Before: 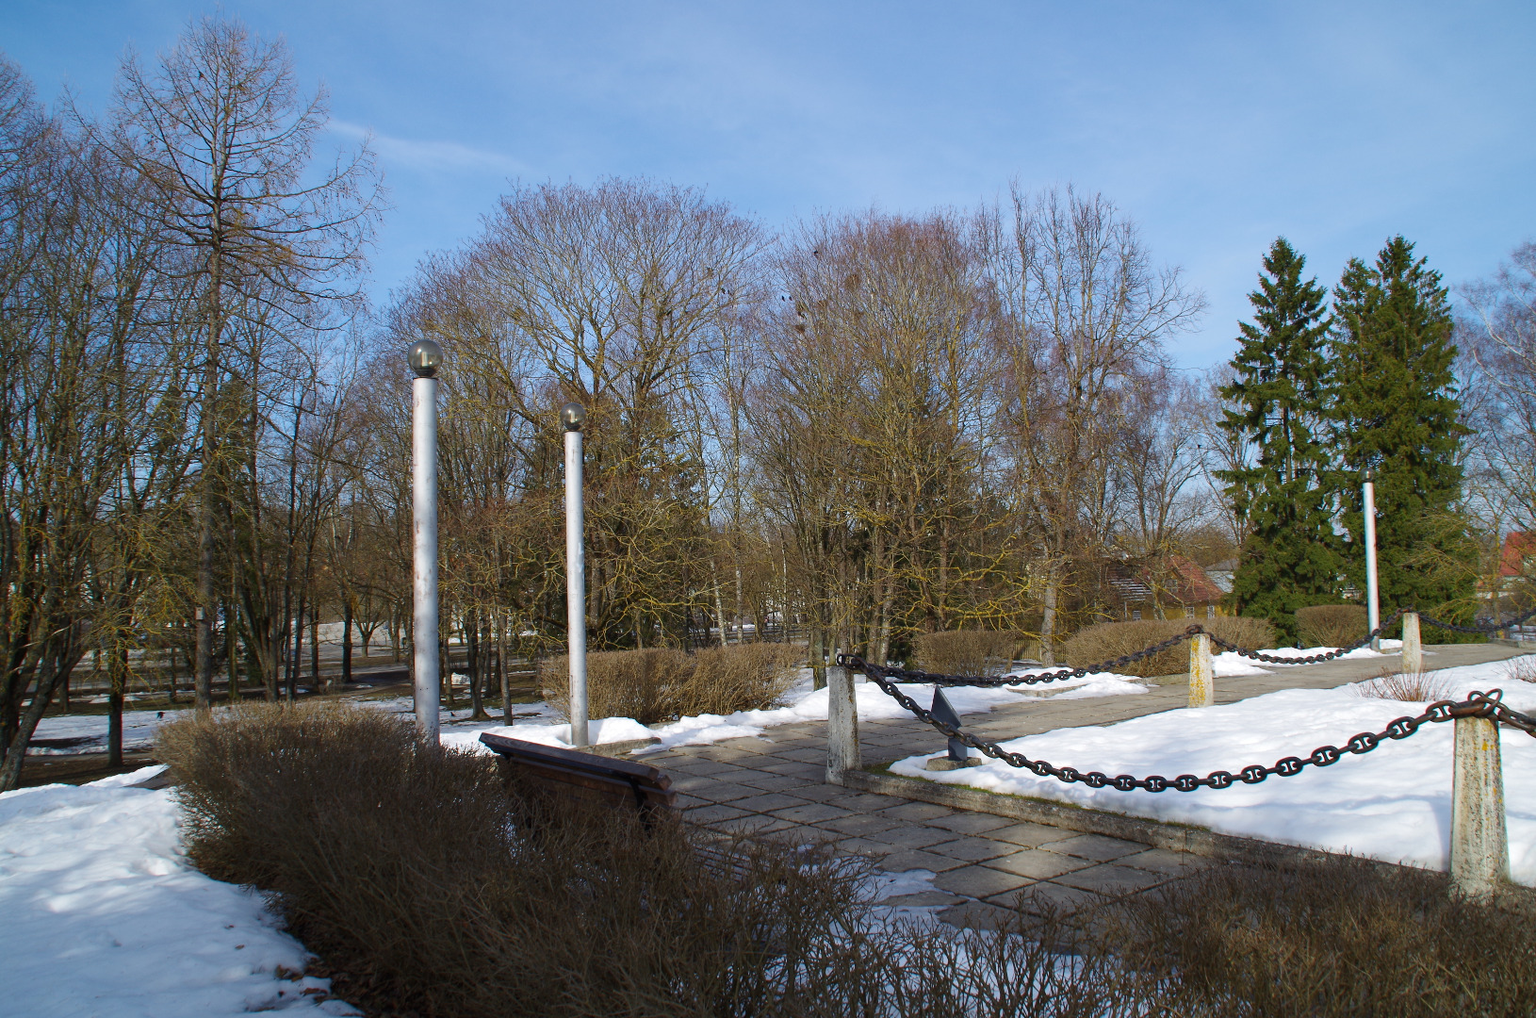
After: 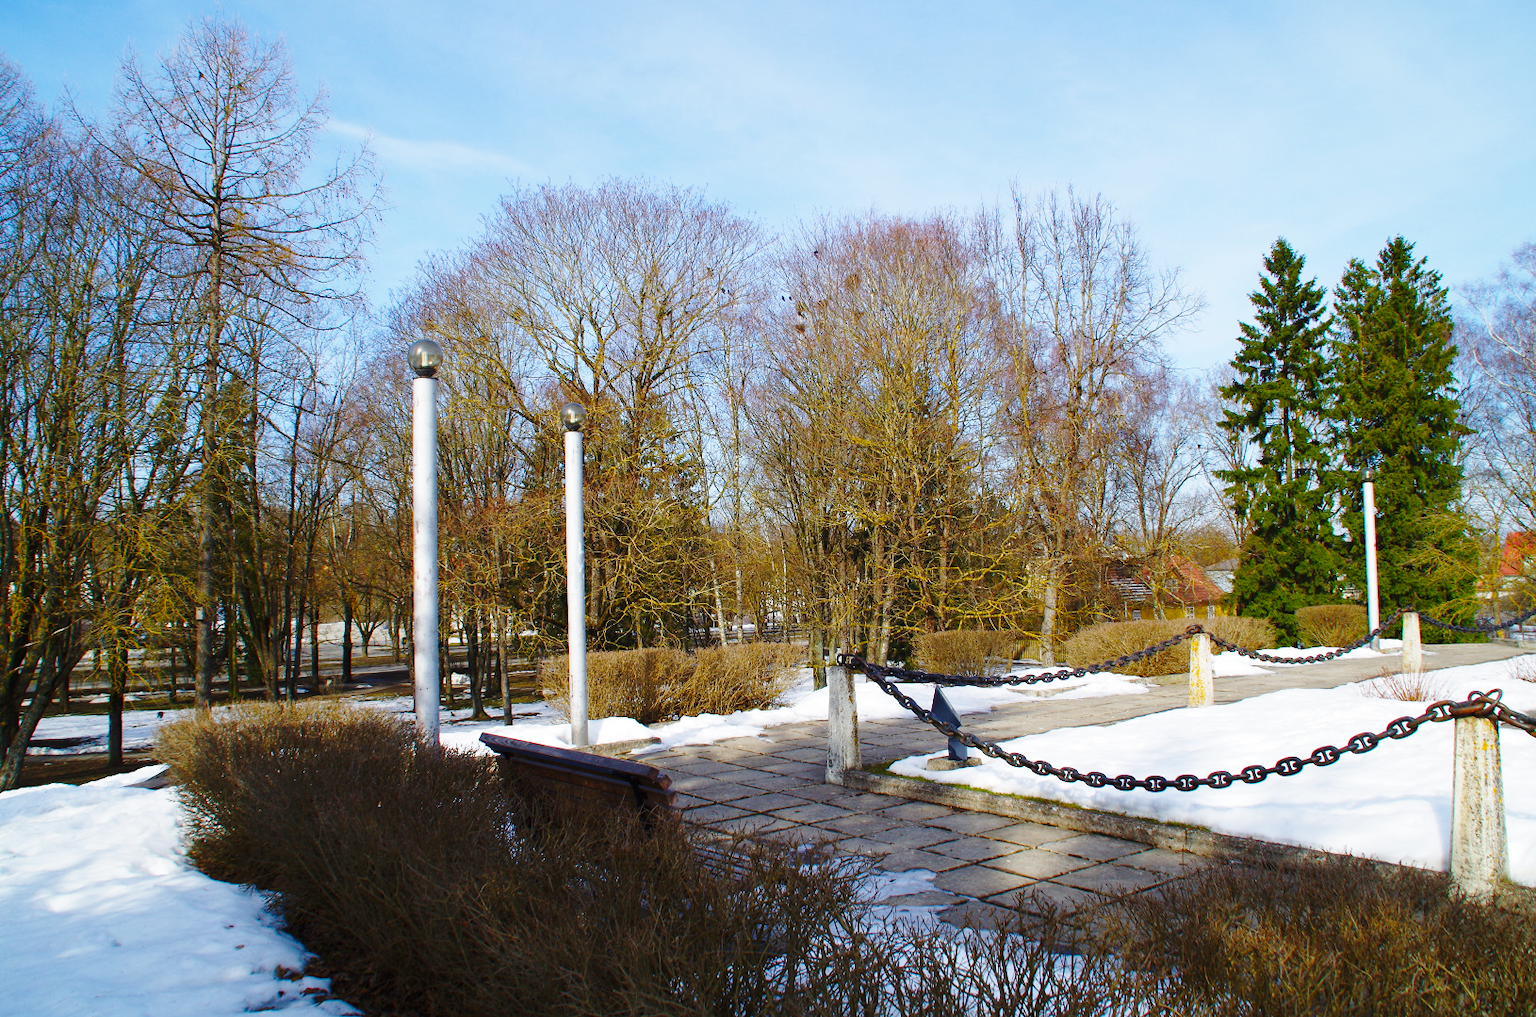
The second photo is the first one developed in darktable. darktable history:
base curve: curves: ch0 [(0, 0) (0.028, 0.03) (0.121, 0.232) (0.46, 0.748) (0.859, 0.968) (1, 1)], preserve colors none
color balance rgb: perceptual saturation grading › global saturation 20%, perceptual saturation grading › highlights -25%, perceptual saturation grading › shadows 25%
